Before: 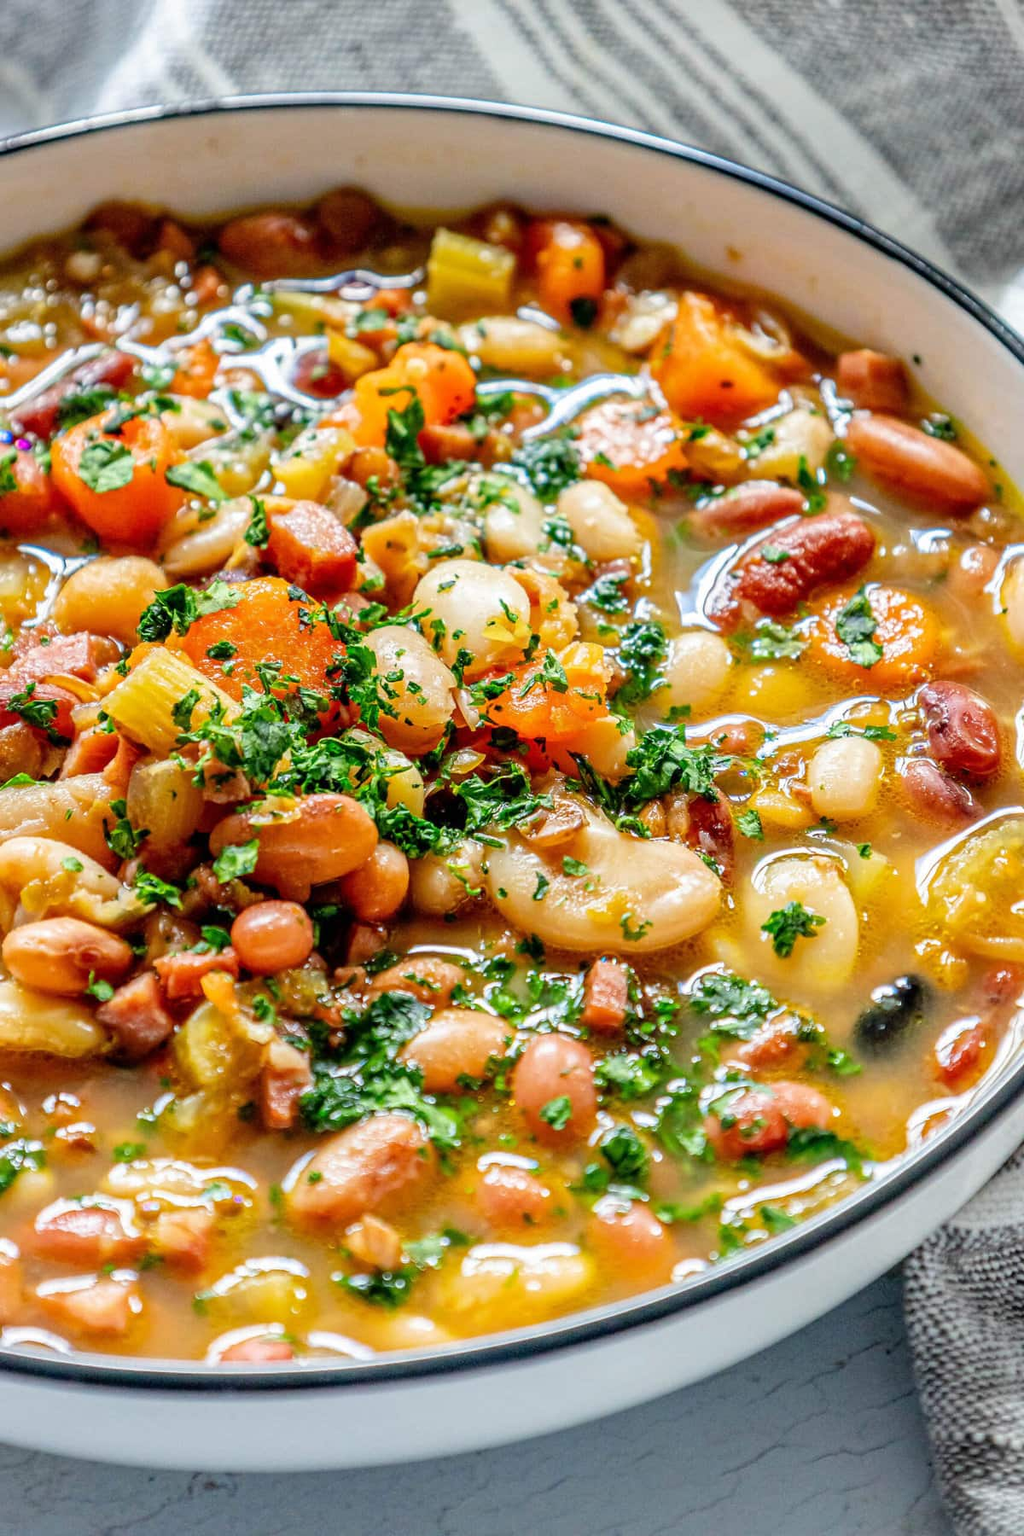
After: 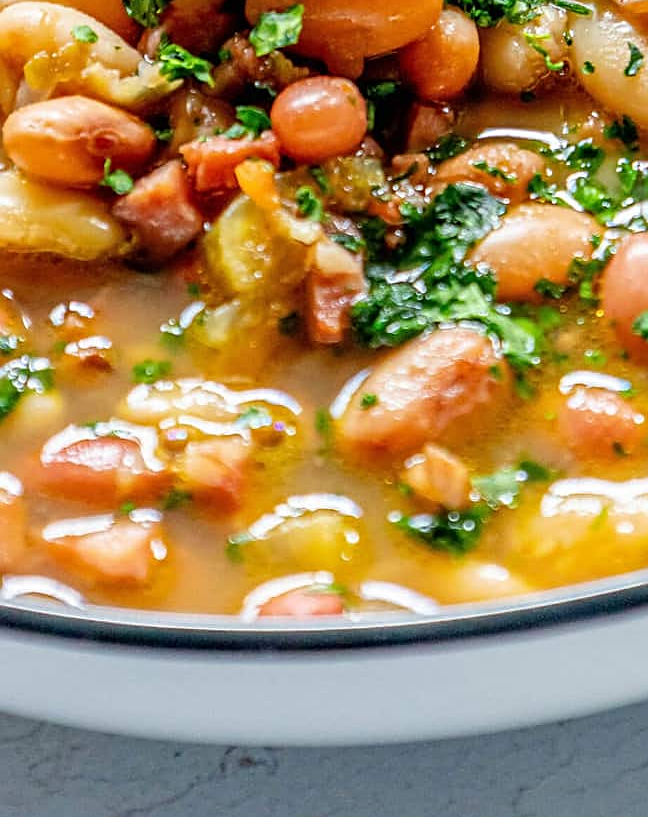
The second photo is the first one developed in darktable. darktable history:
sharpen: on, module defaults
crop and rotate: top 54.409%, right 45.93%, bottom 0.171%
